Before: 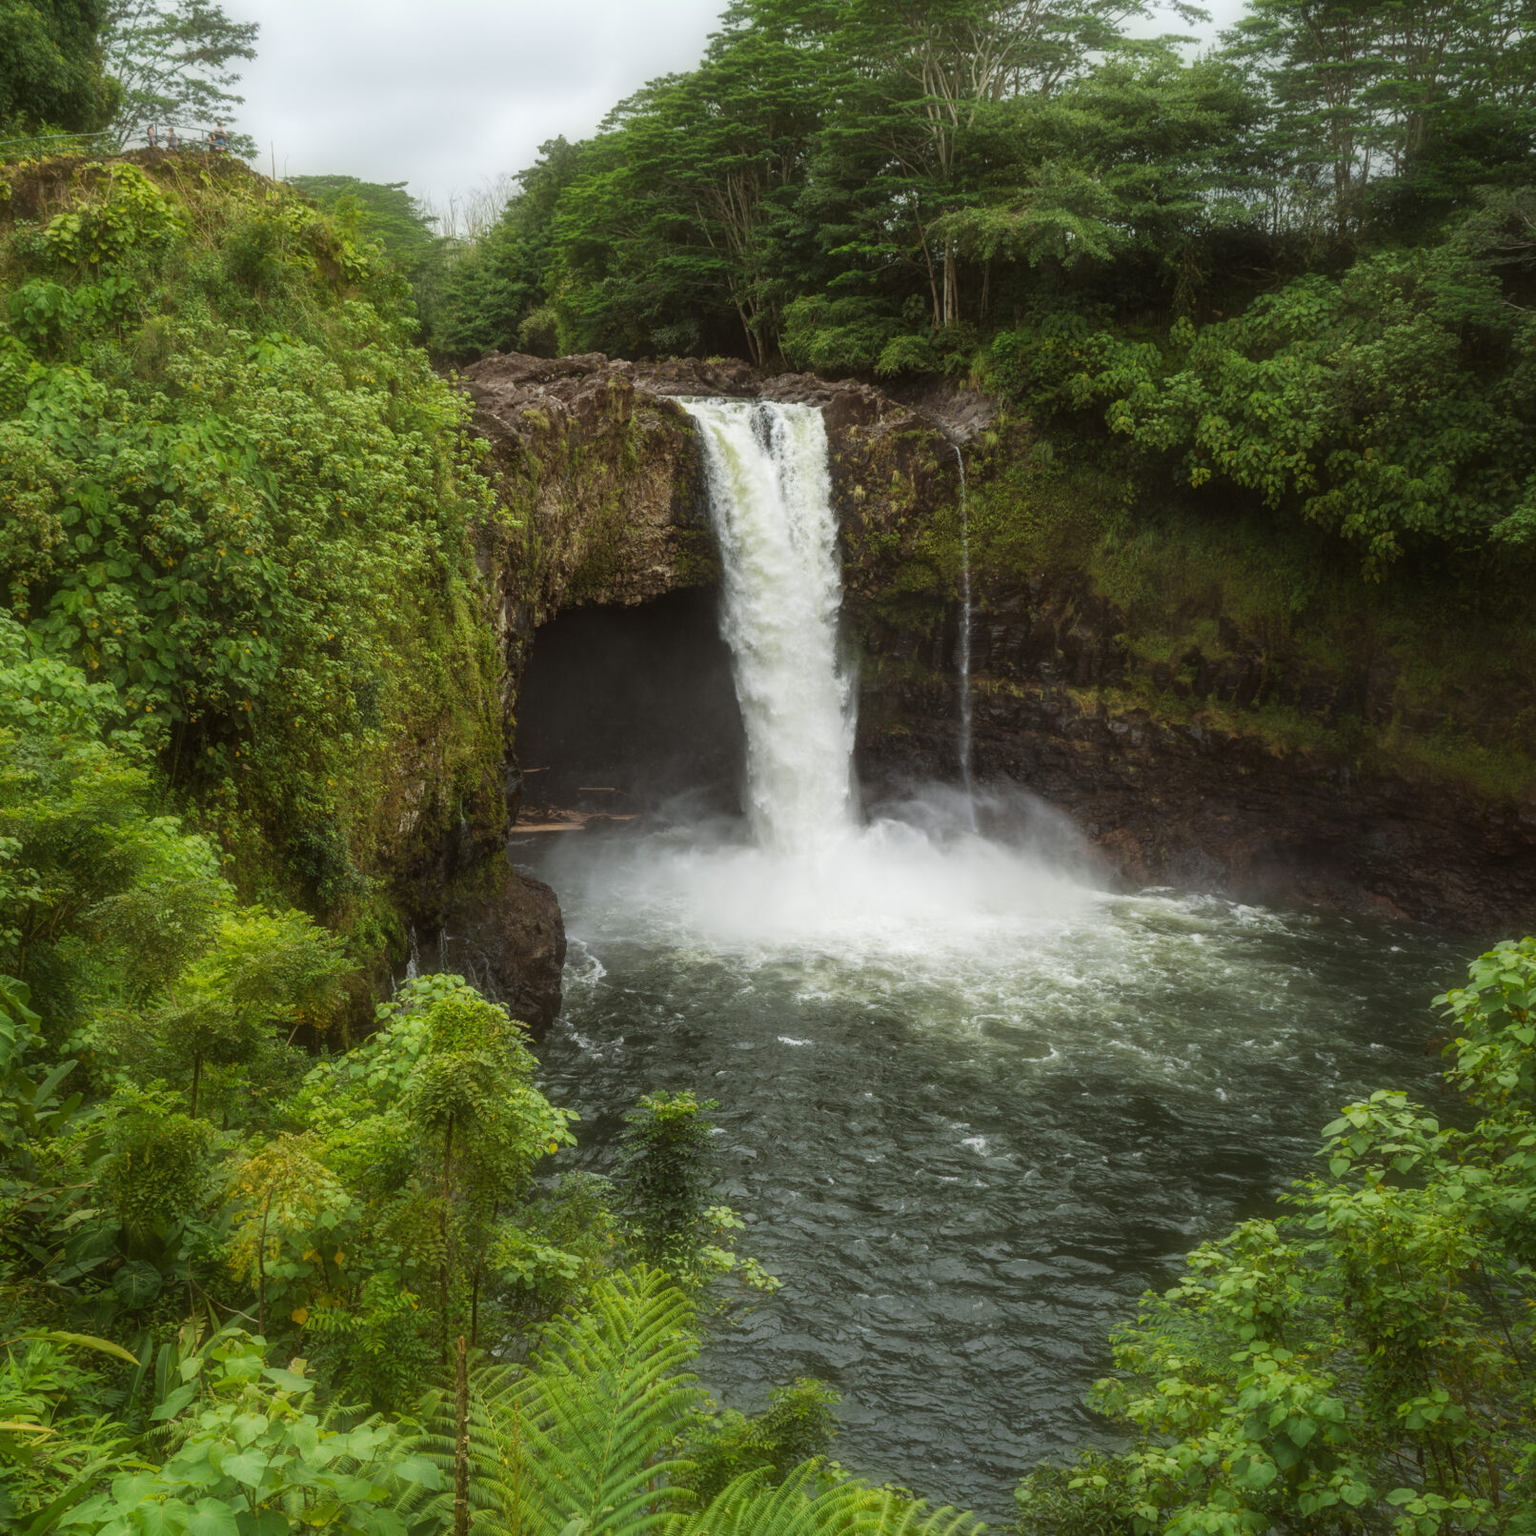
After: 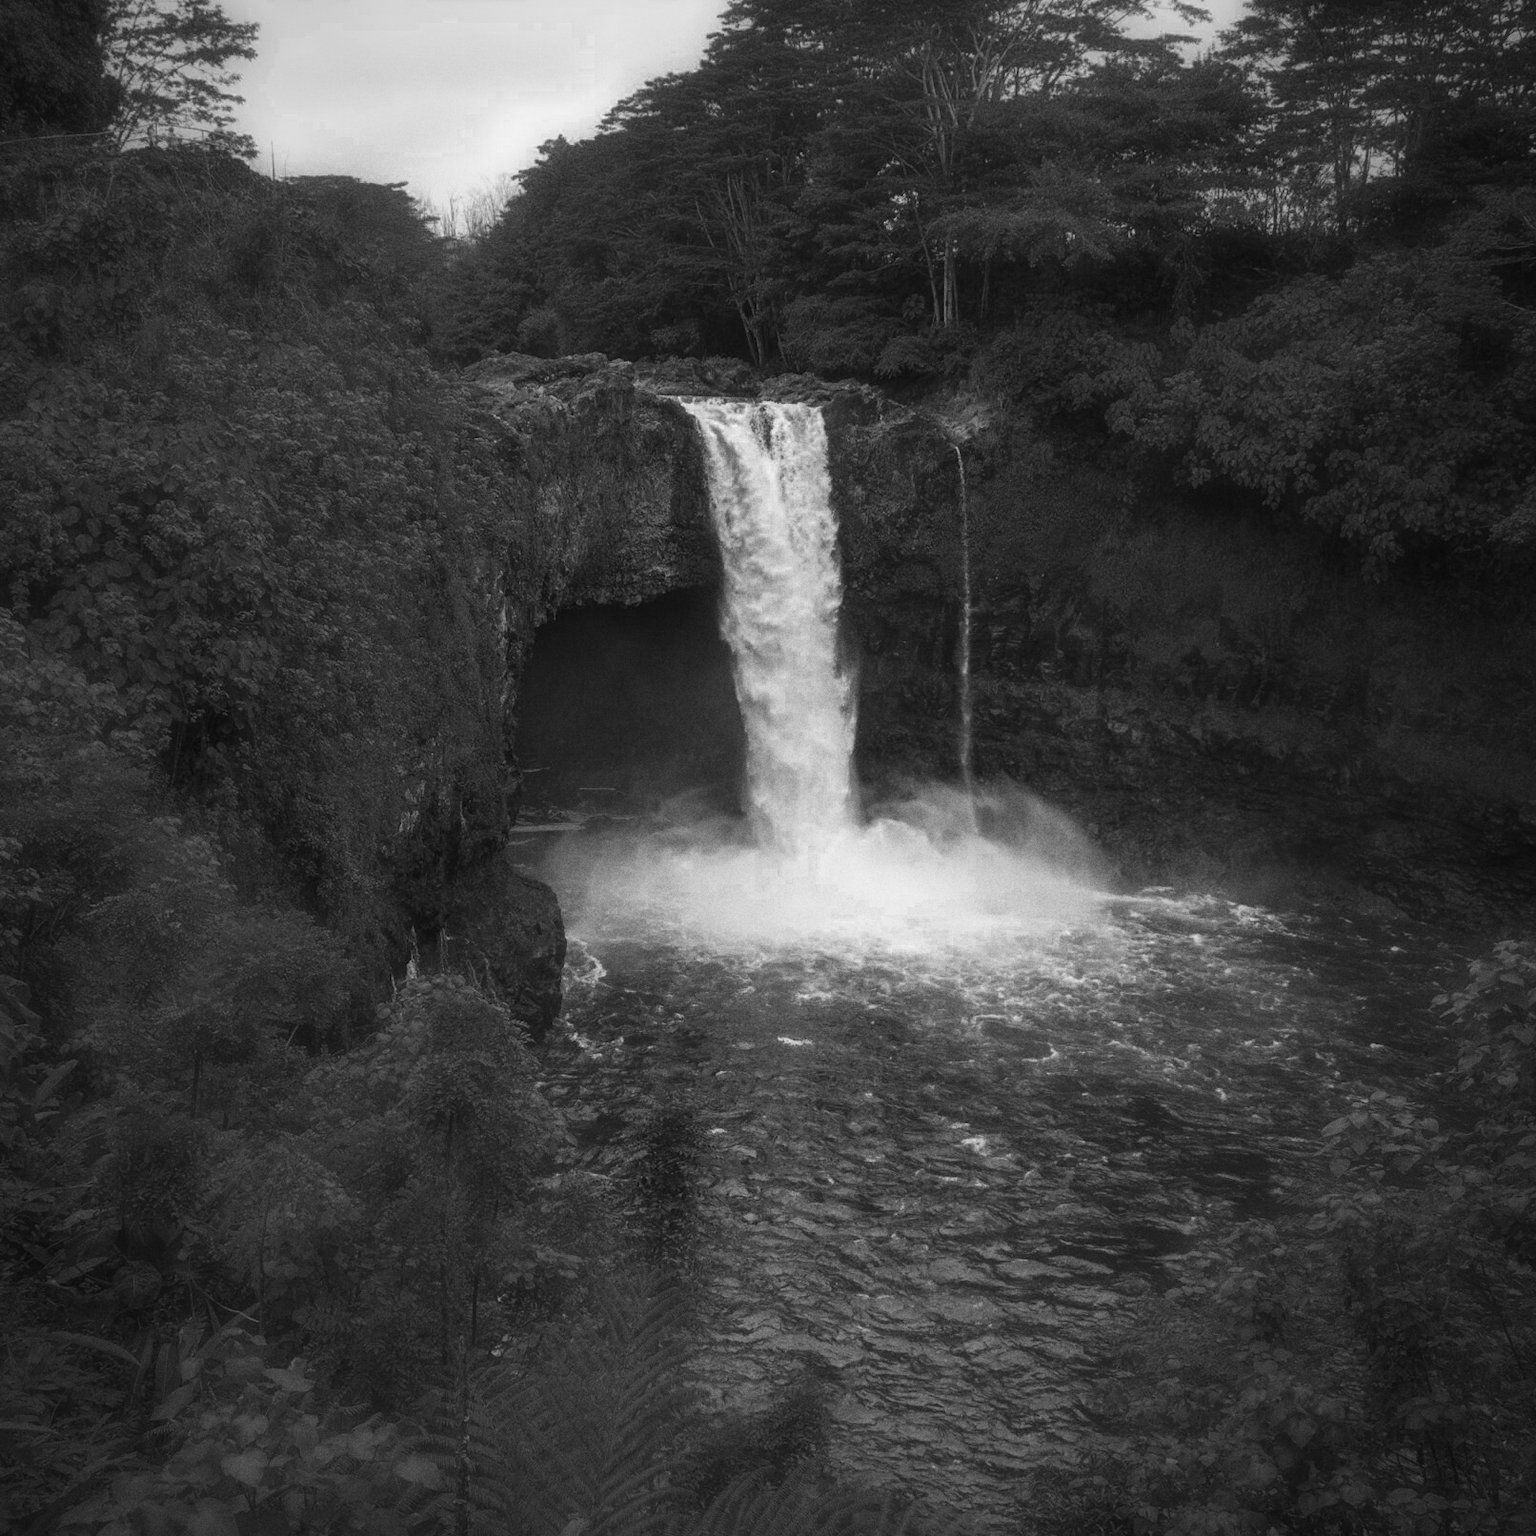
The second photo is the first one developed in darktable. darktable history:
grain: on, module defaults
color zones: curves: ch0 [(0.287, 0.048) (0.493, 0.484) (0.737, 0.816)]; ch1 [(0, 0) (0.143, 0) (0.286, 0) (0.429, 0) (0.571, 0) (0.714, 0) (0.857, 0)]
vignetting: on, module defaults
